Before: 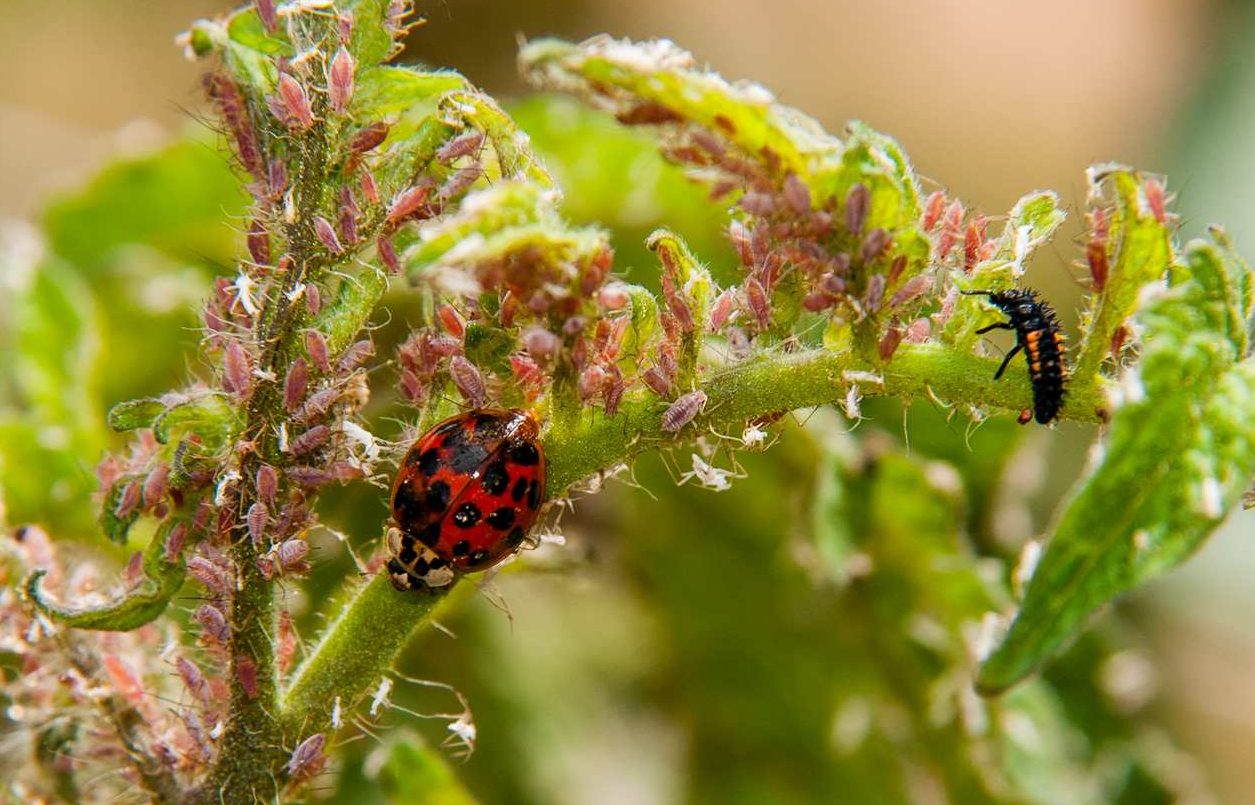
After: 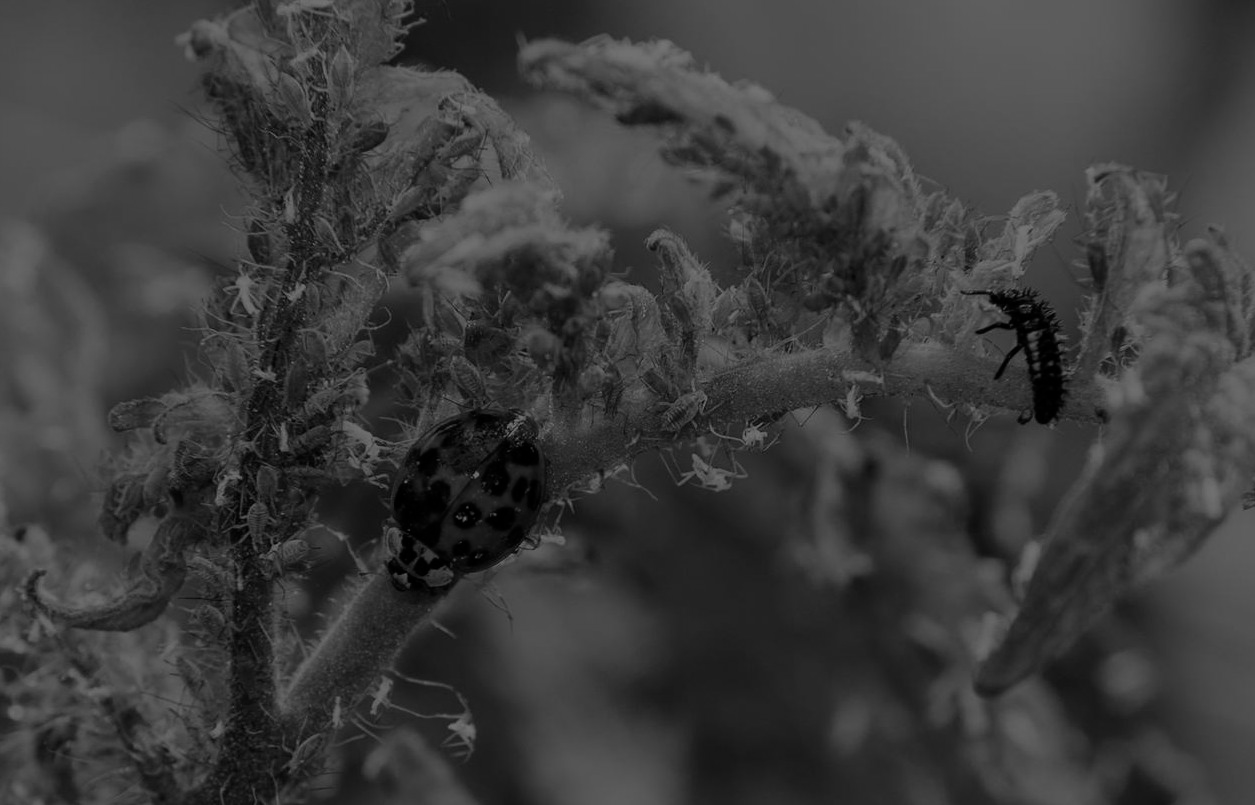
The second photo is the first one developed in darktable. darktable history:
exposure: exposure -2.446 EV, compensate highlight preservation false
monochrome: a 32, b 64, size 2.3
